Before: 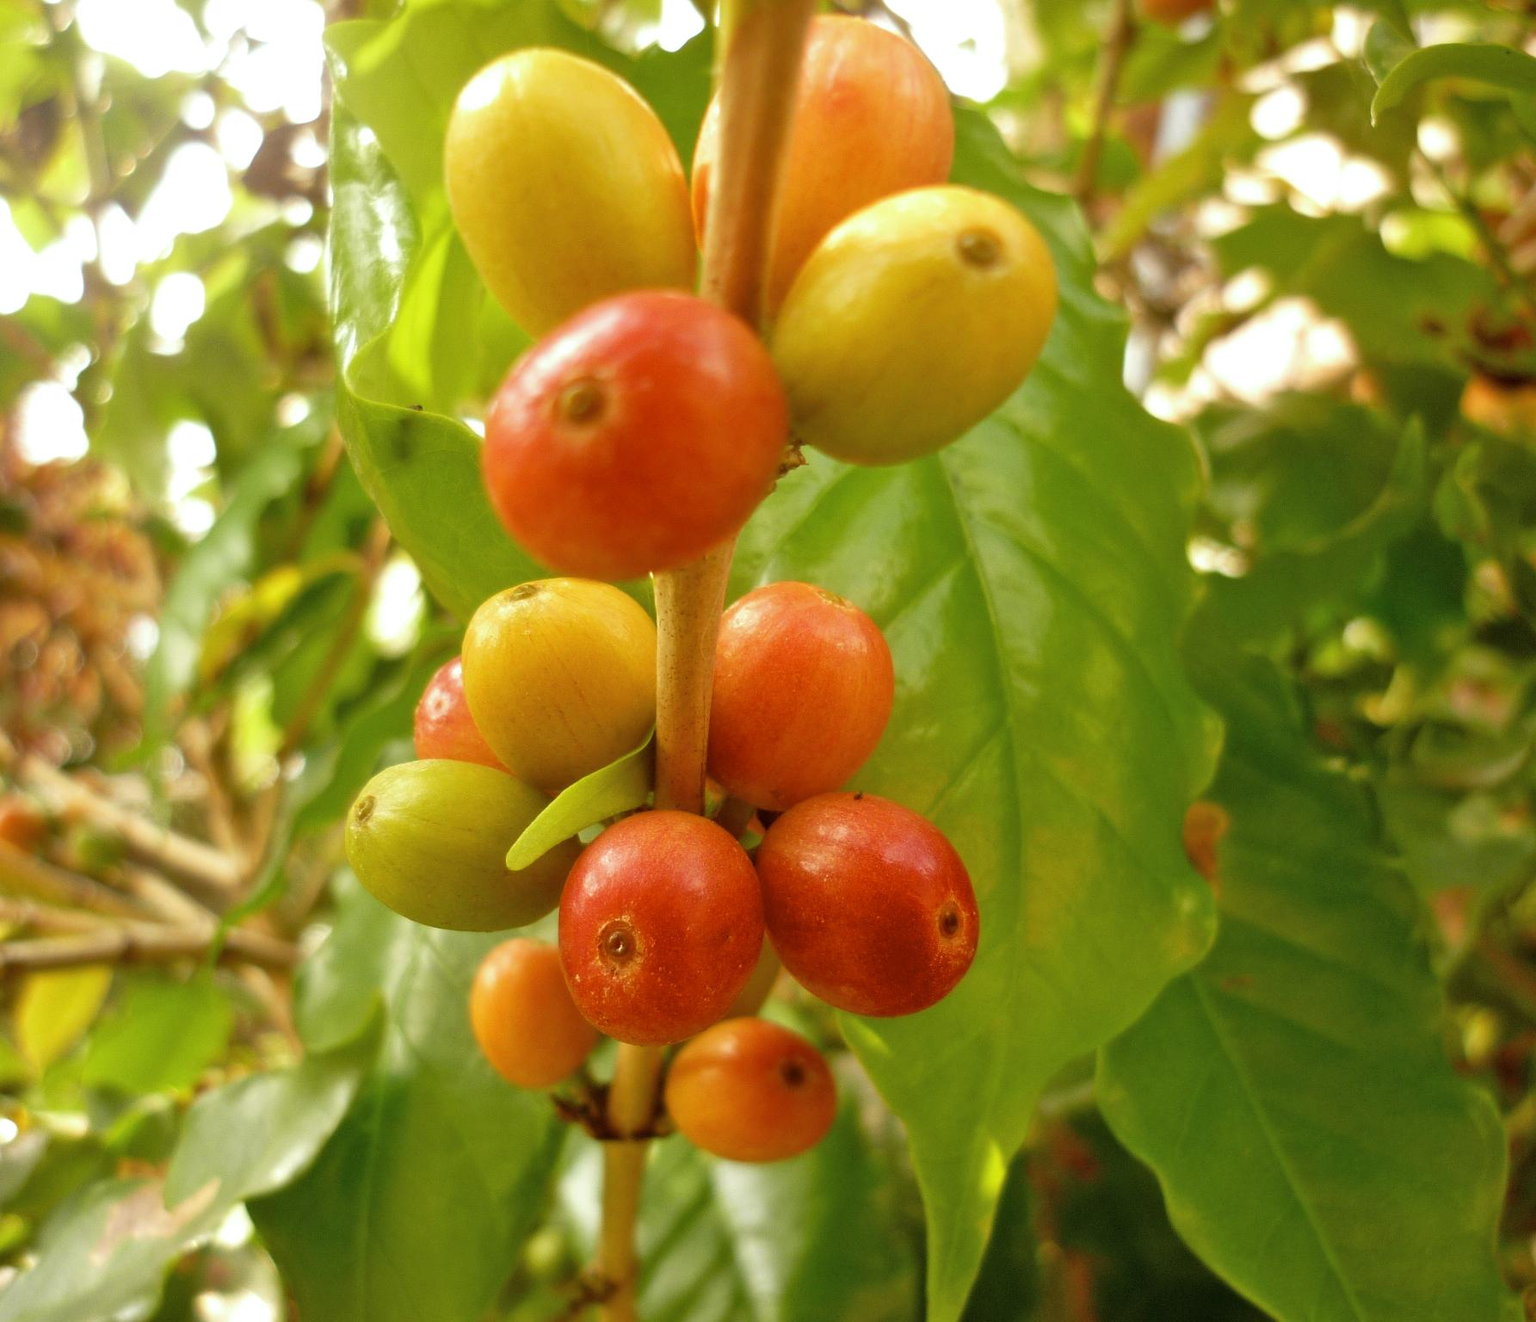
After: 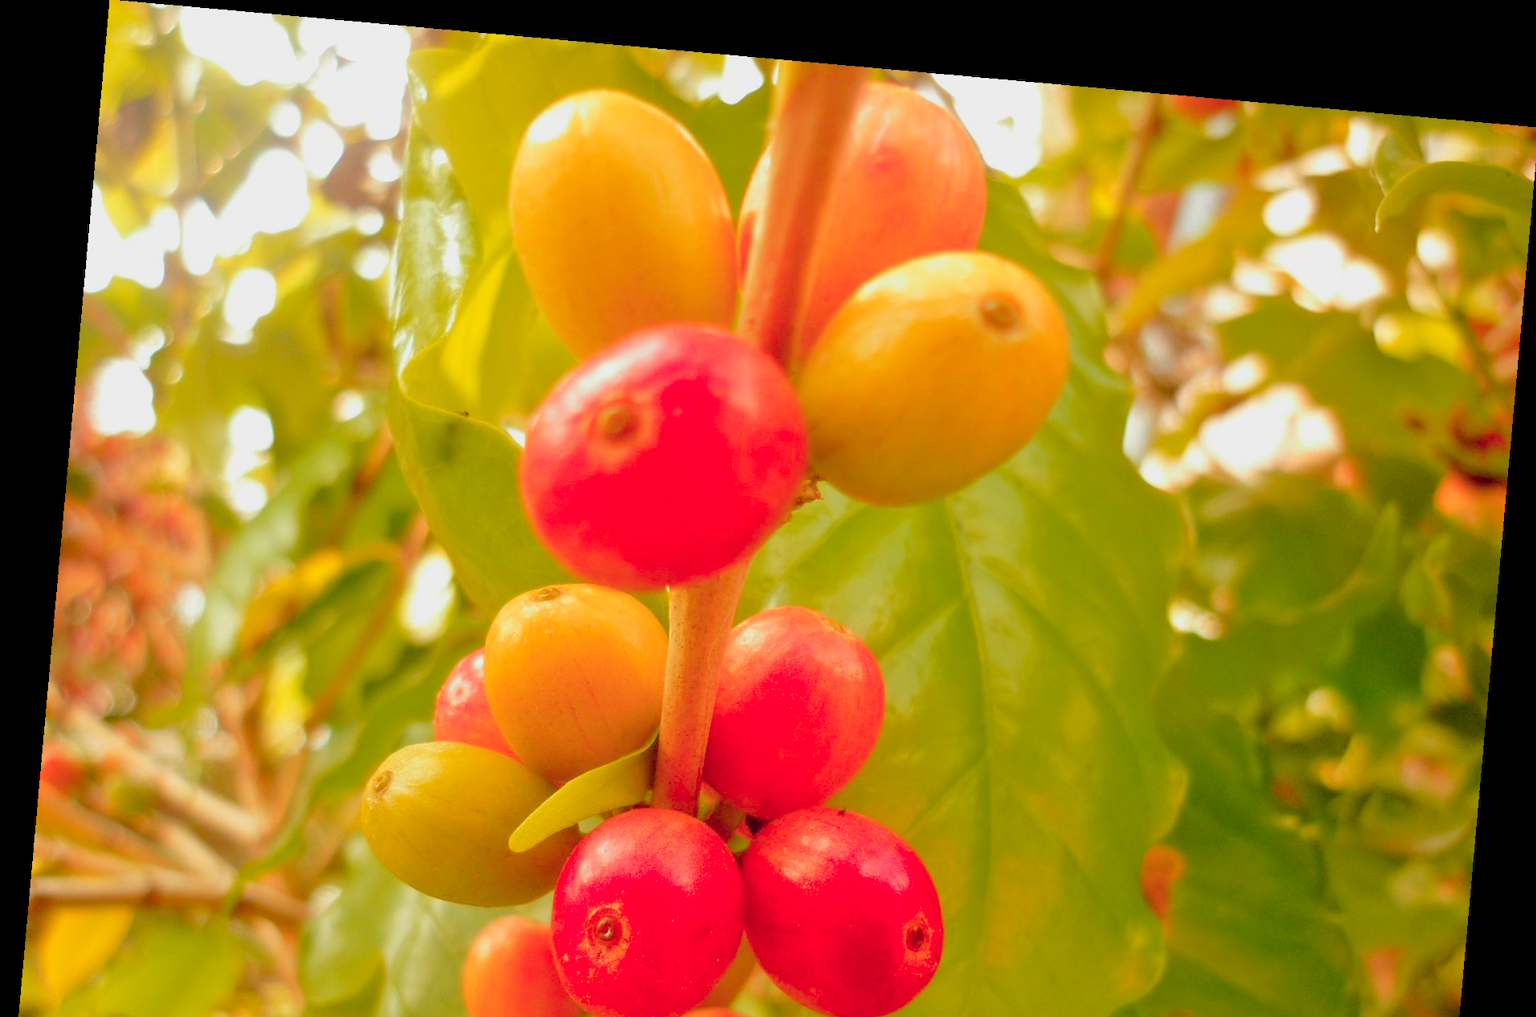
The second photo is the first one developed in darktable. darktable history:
color zones: curves: ch1 [(0.239, 0.552) (0.75, 0.5)]; ch2 [(0.25, 0.462) (0.749, 0.457)], mix 25.94%
tone curve: curves: ch0 [(0, 0) (0.004, 0.008) (0.077, 0.156) (0.169, 0.29) (0.774, 0.774) (0.988, 0.926)], color space Lab, linked channels, preserve colors none
rotate and perspective: rotation 5.12°, automatic cropping off
crop: bottom 24.967%
